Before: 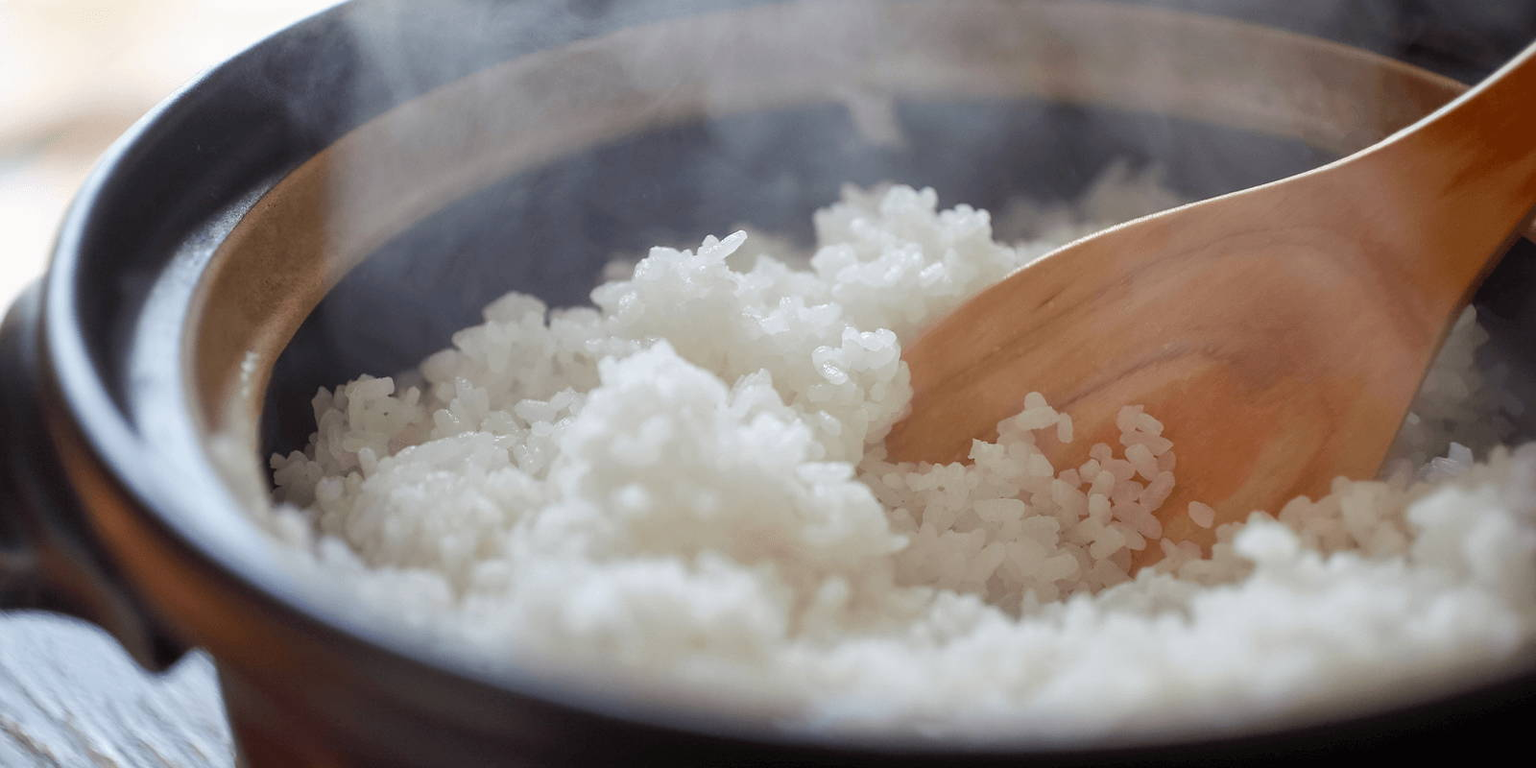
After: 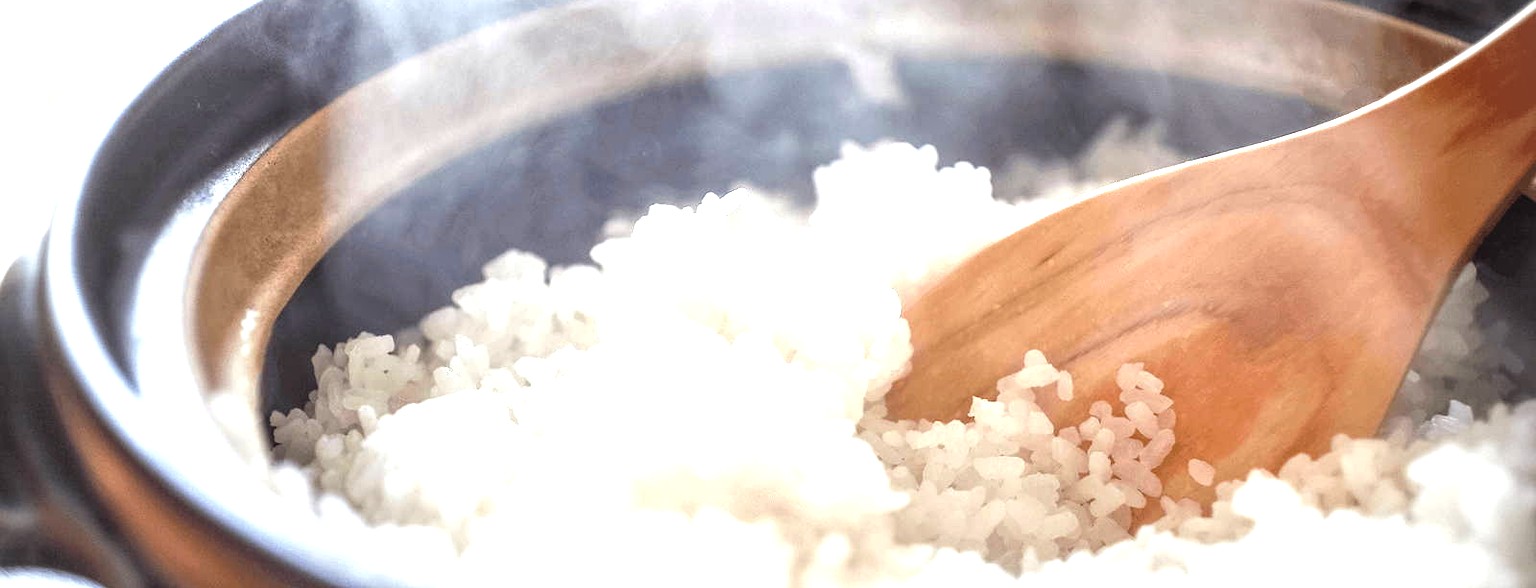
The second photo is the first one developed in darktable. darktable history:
exposure: black level correction 0, exposure 1.389 EV, compensate highlight preservation false
vignetting: on, module defaults
crop: top 5.588%, bottom 17.717%
local contrast: highlights 61%, detail 143%, midtone range 0.43
